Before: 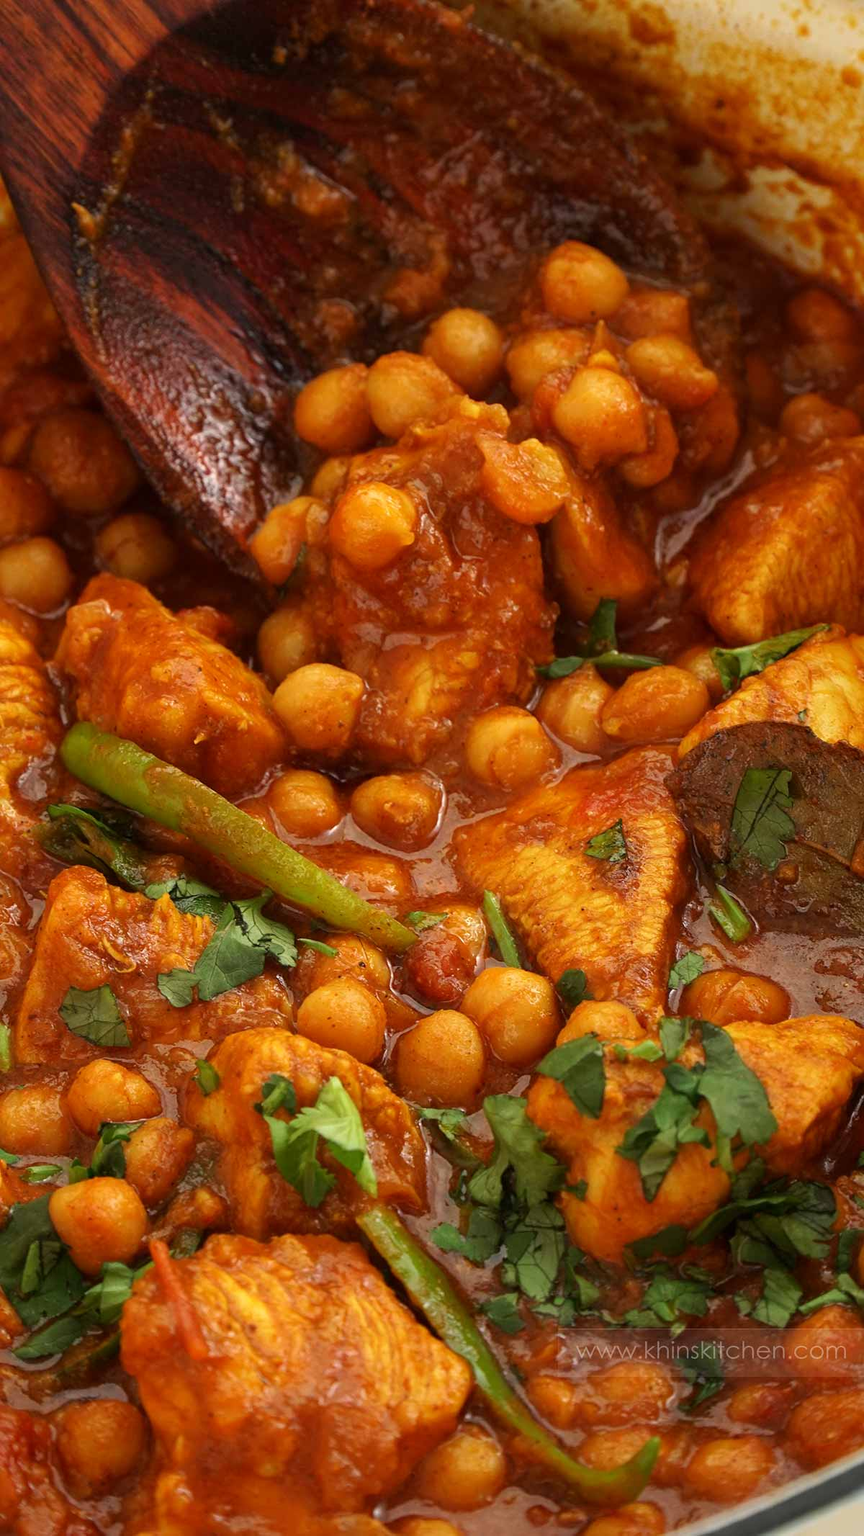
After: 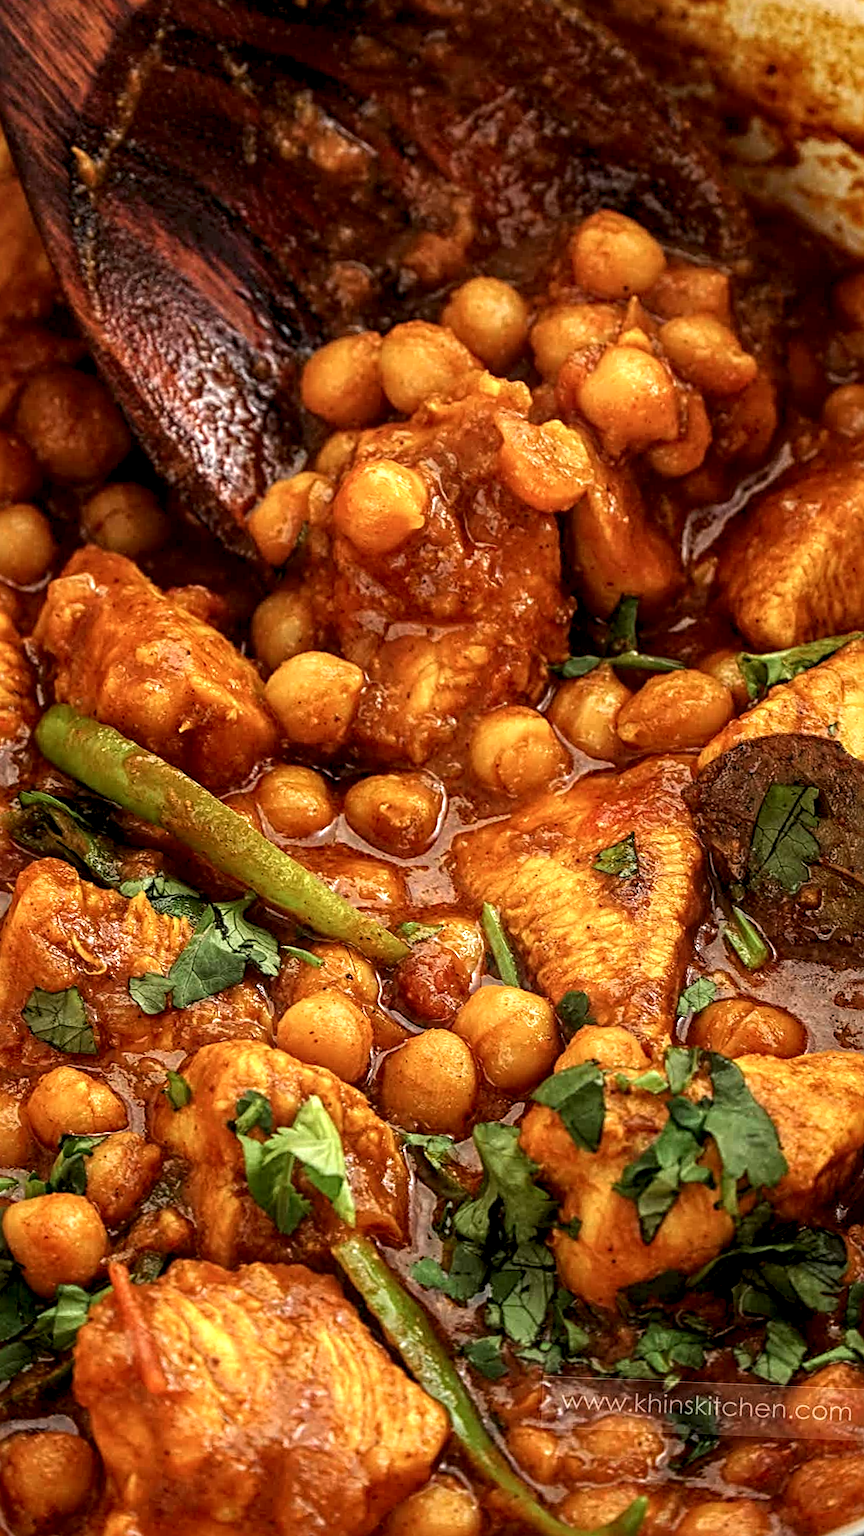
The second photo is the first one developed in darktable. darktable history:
local contrast: highlights 79%, shadows 56%, detail 175%, midtone range 0.428
crop and rotate: angle -2.38°
bloom: size 15%, threshold 97%, strength 7%
sharpen: radius 4
